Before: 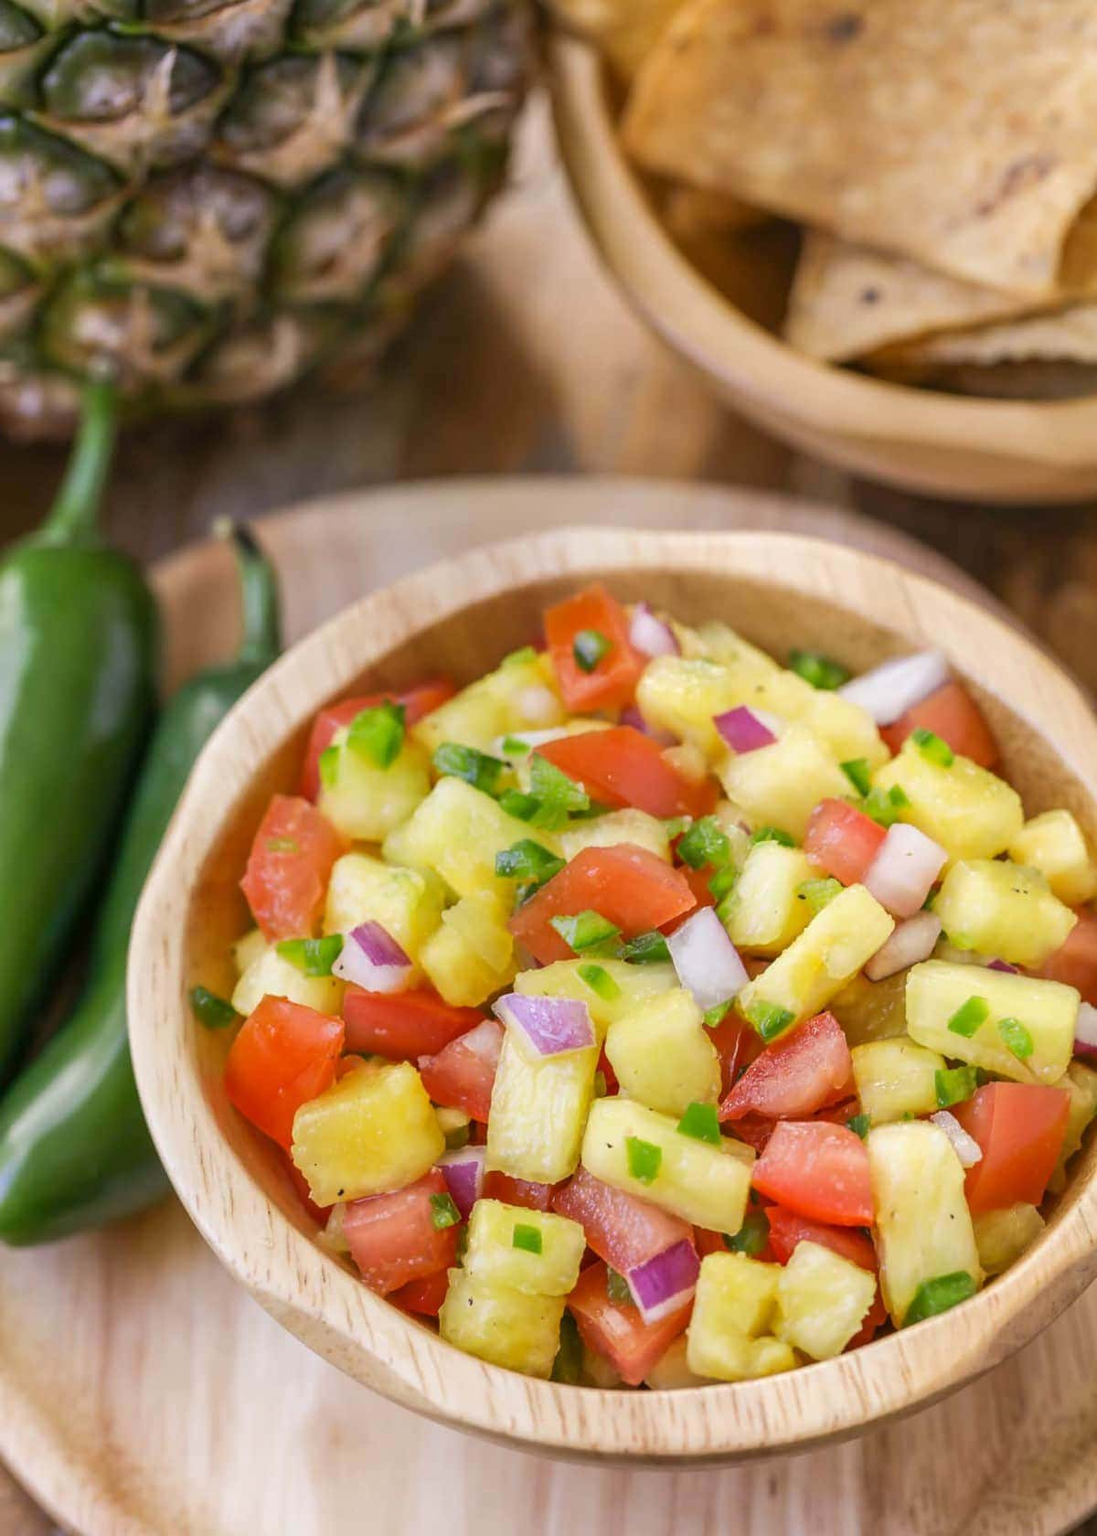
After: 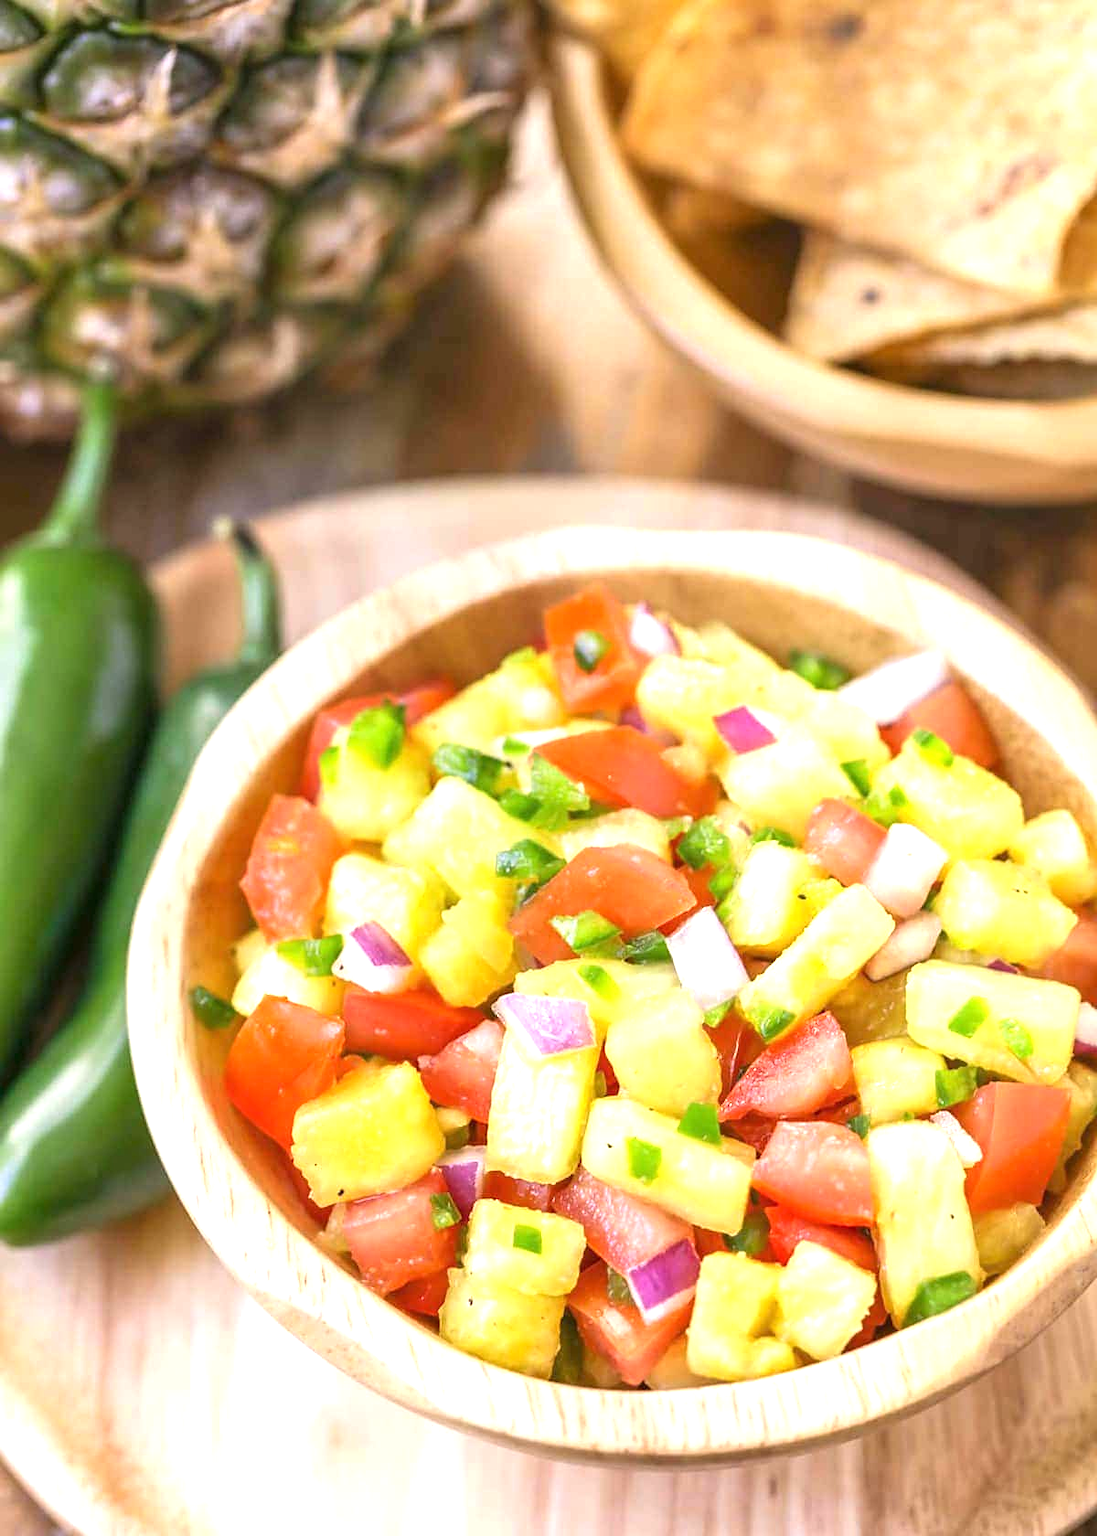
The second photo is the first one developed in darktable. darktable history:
exposure: black level correction 0, exposure 1.001 EV, compensate highlight preservation false
sharpen: amount 0.208
